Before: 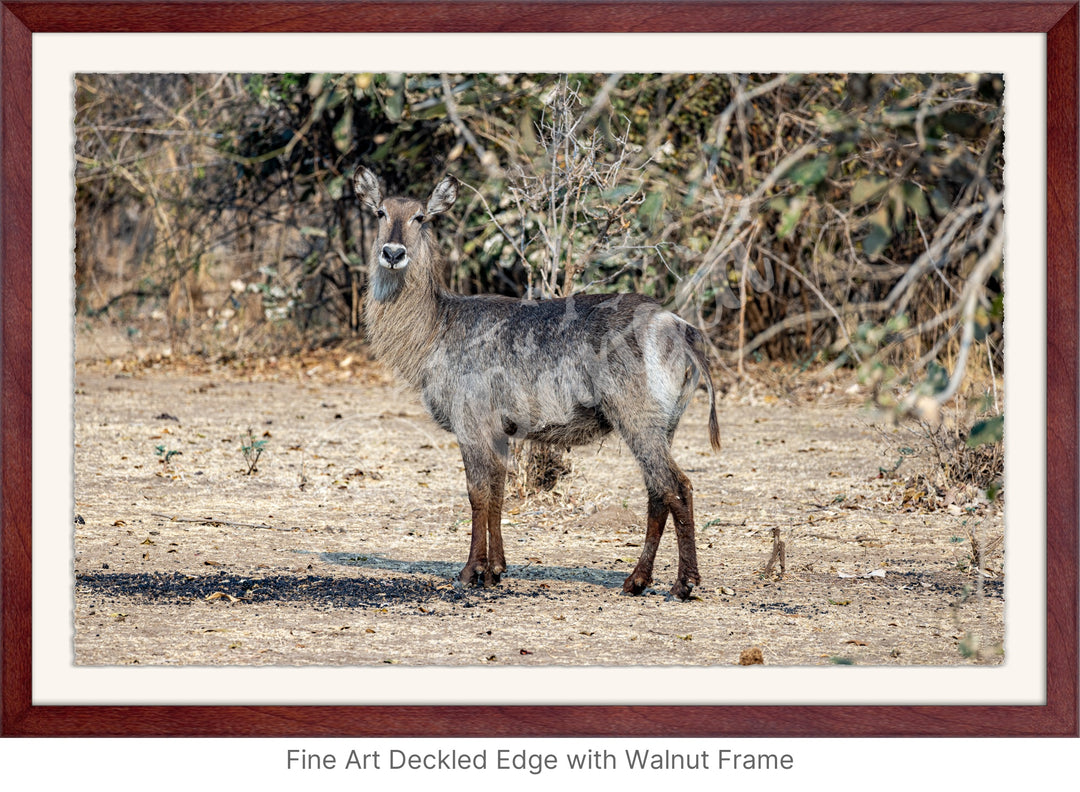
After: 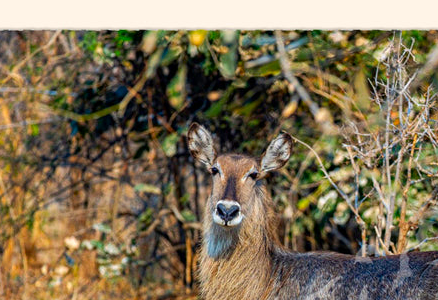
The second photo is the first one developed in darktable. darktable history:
color correction: saturation 2.15
crop: left 15.452%, top 5.459%, right 43.956%, bottom 56.62%
